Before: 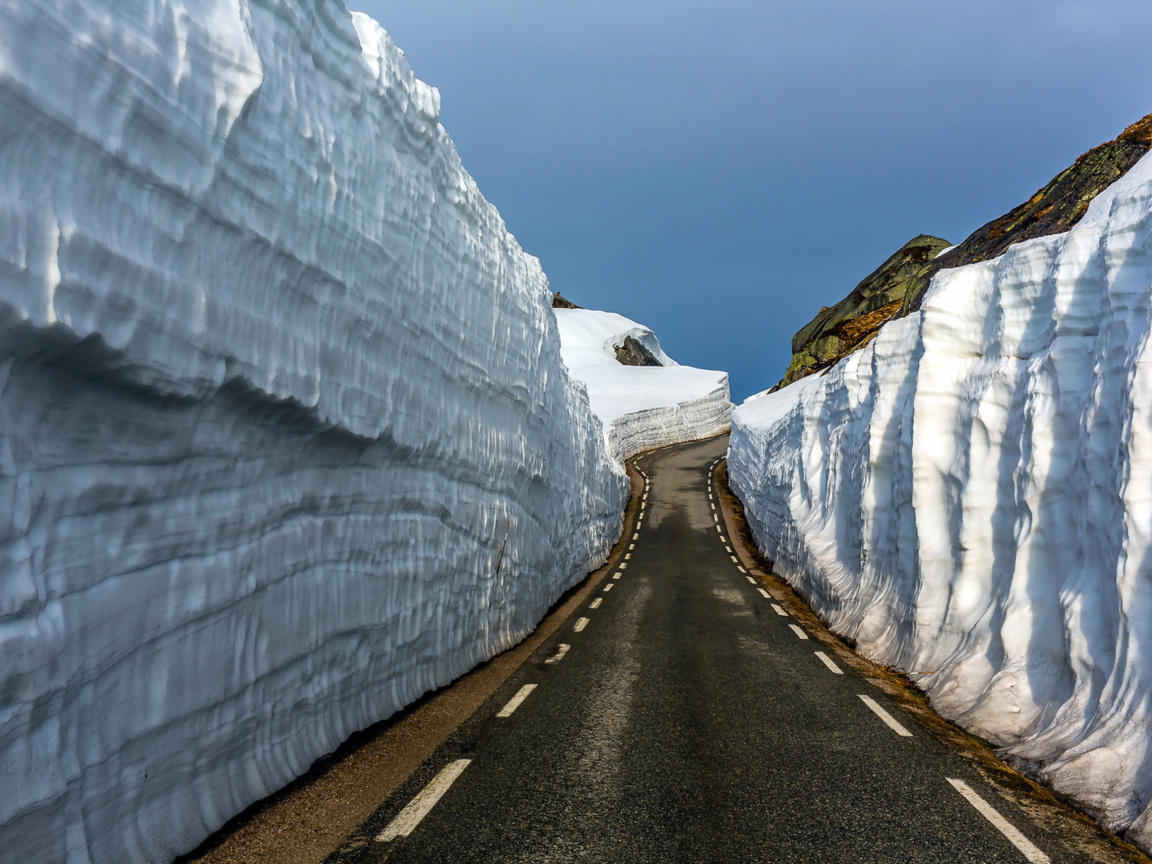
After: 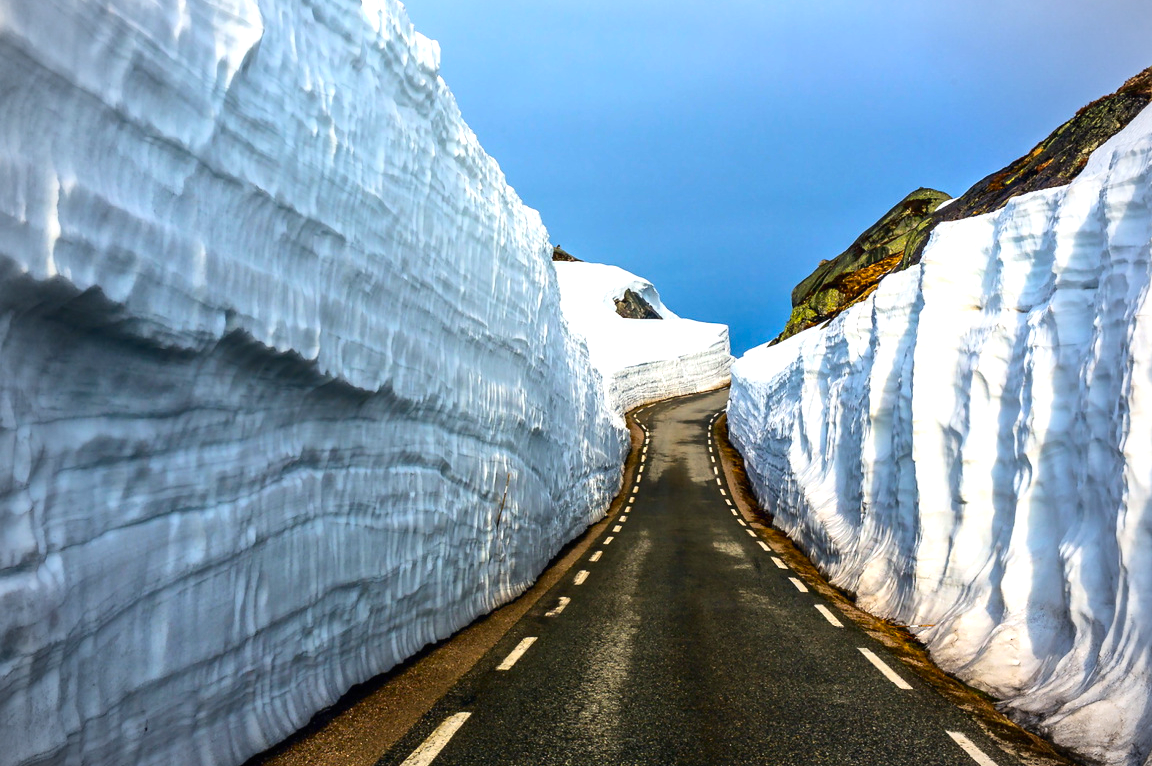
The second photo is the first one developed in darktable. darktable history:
exposure: black level correction 0, exposure 0.696 EV, compensate highlight preservation false
contrast brightness saturation: contrast 0.178, saturation 0.308
crop and rotate: top 5.482%, bottom 5.77%
vignetting: on, module defaults
